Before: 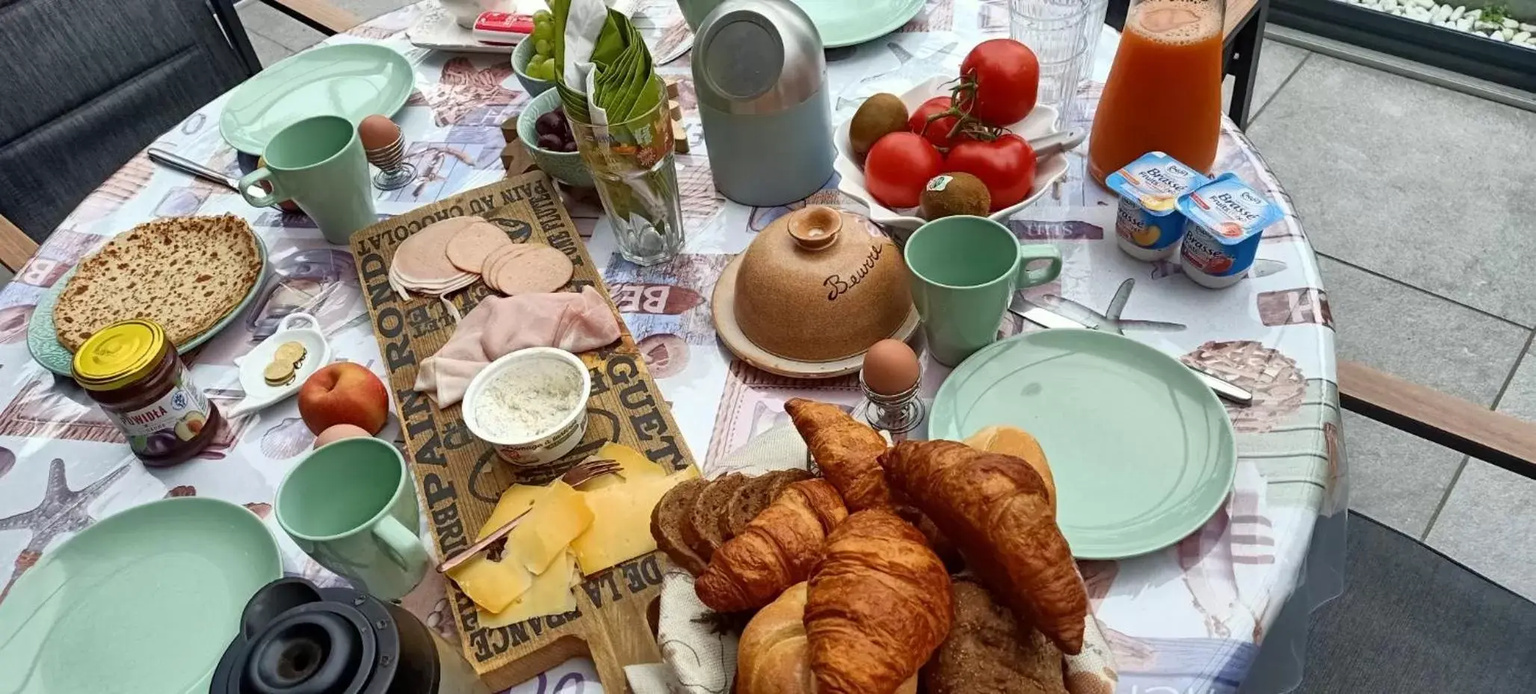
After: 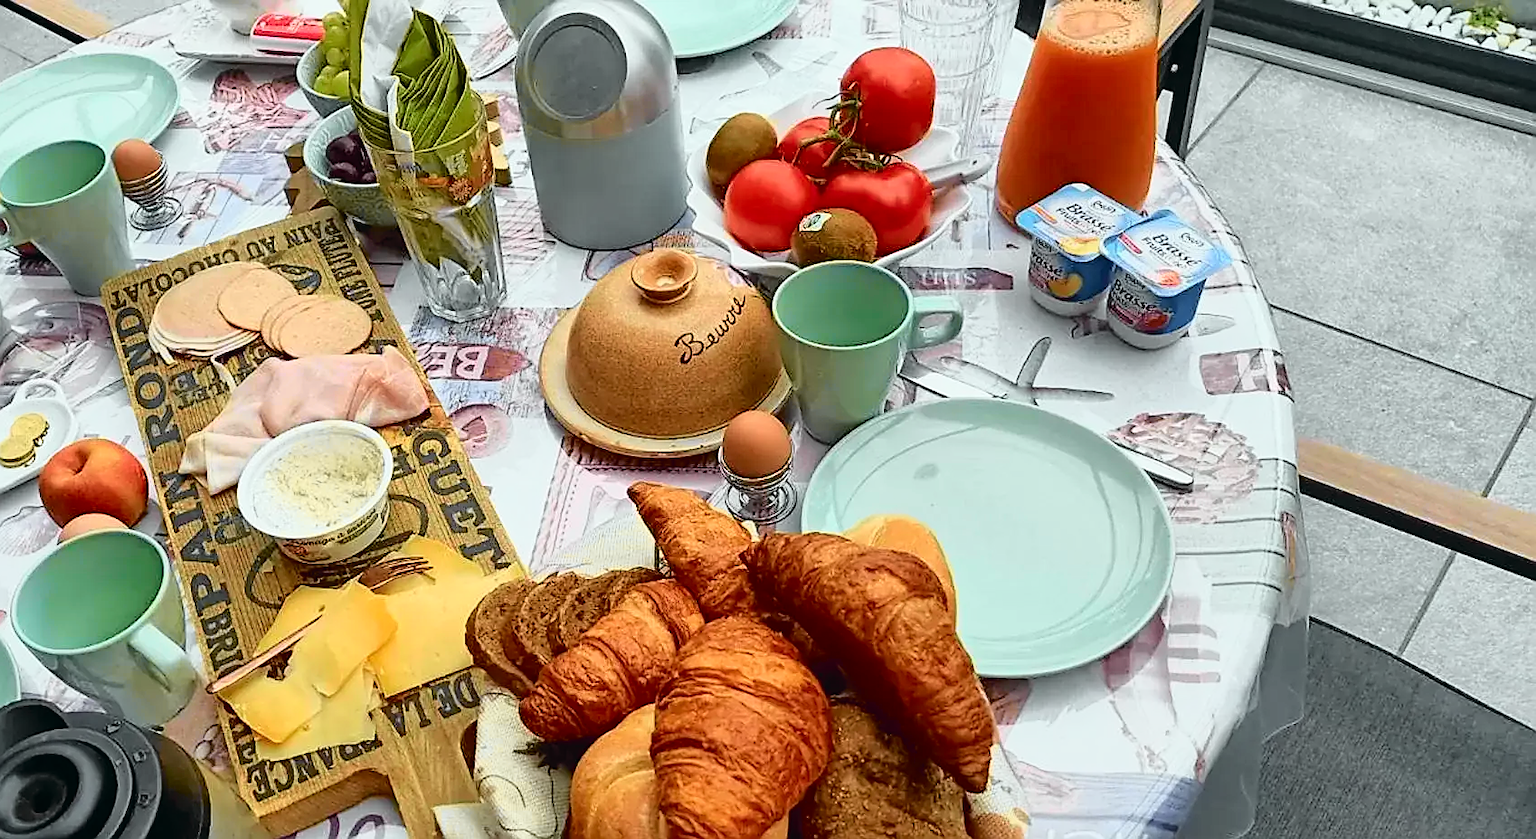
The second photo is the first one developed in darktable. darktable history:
sharpen: radius 1.4, amount 1.235, threshold 0.662
tone curve: curves: ch0 [(0, 0.015) (0.084, 0.074) (0.162, 0.165) (0.304, 0.382) (0.466, 0.576) (0.654, 0.741) (0.848, 0.906) (0.984, 0.963)]; ch1 [(0, 0) (0.34, 0.235) (0.46, 0.46) (0.515, 0.502) (0.553, 0.567) (0.764, 0.815) (1, 1)]; ch2 [(0, 0) (0.44, 0.458) (0.479, 0.492) (0.524, 0.507) (0.547, 0.579) (0.673, 0.712) (1, 1)], color space Lab, independent channels, preserve colors none
crop: left 17.337%, bottom 0.026%
